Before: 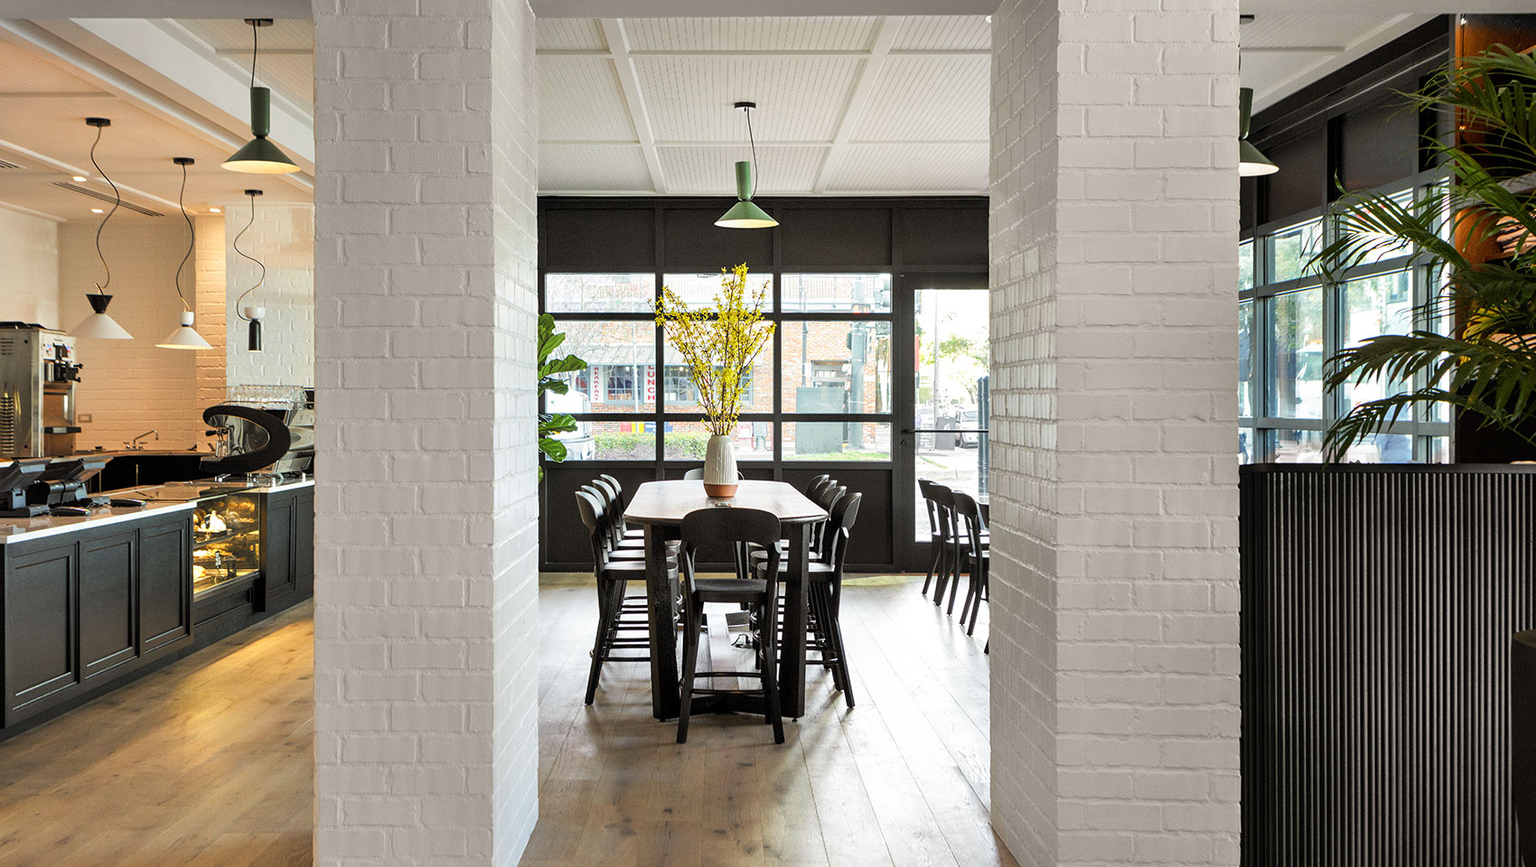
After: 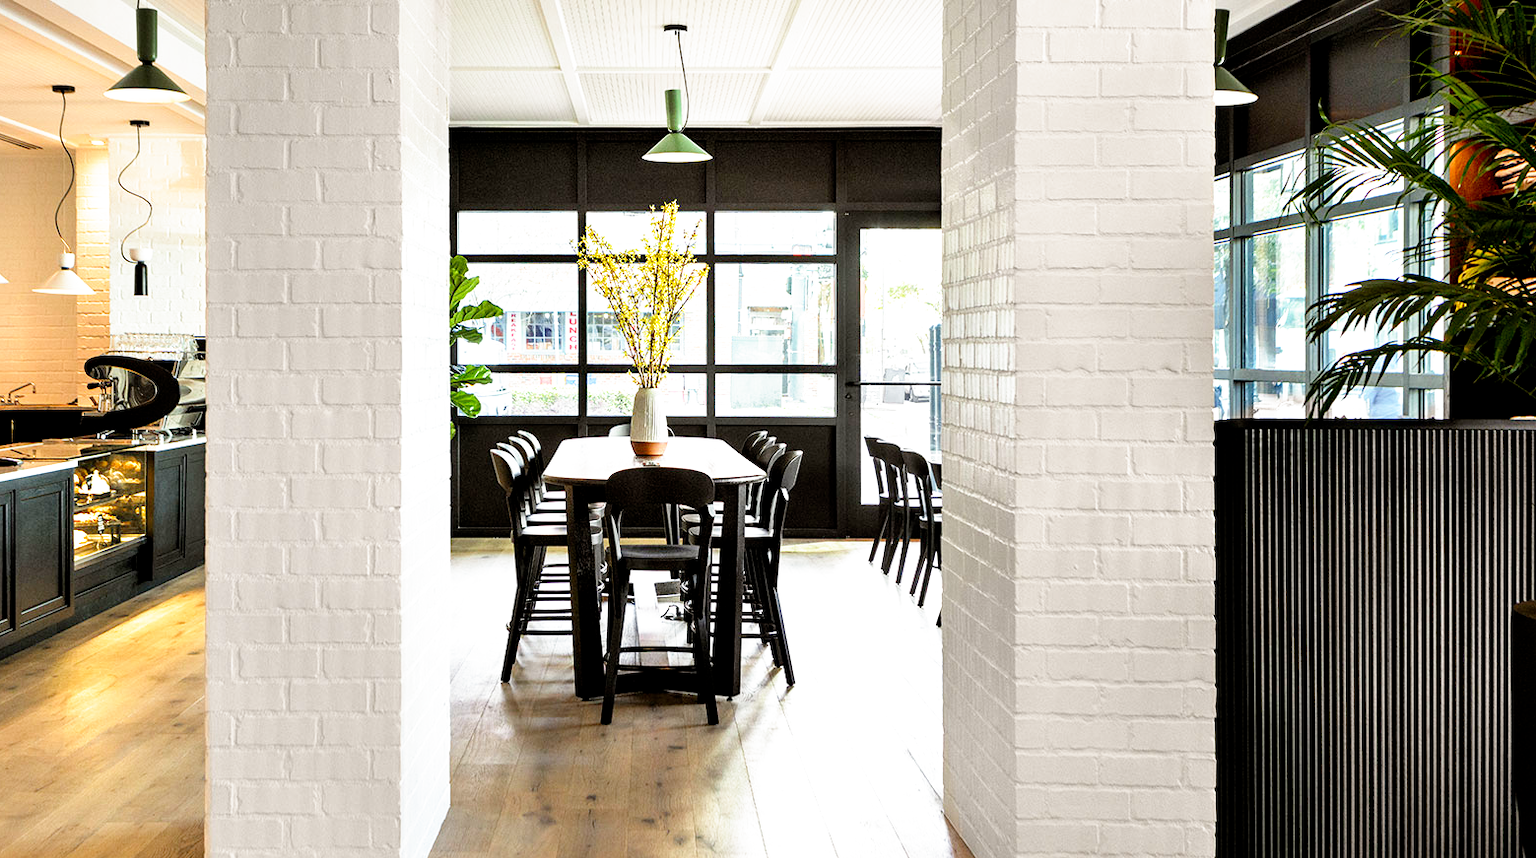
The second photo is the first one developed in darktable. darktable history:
exposure: exposure 0.636 EV, compensate highlight preservation false
filmic rgb: black relative exposure -6.3 EV, white relative exposure 2.8 EV, threshold 3 EV, target black luminance 0%, hardness 4.6, latitude 67.35%, contrast 1.292, shadows ↔ highlights balance -3.5%, preserve chrominance no, color science v4 (2020), contrast in shadows soft, enable highlight reconstruction true
crop and rotate: left 8.262%, top 9.226%
